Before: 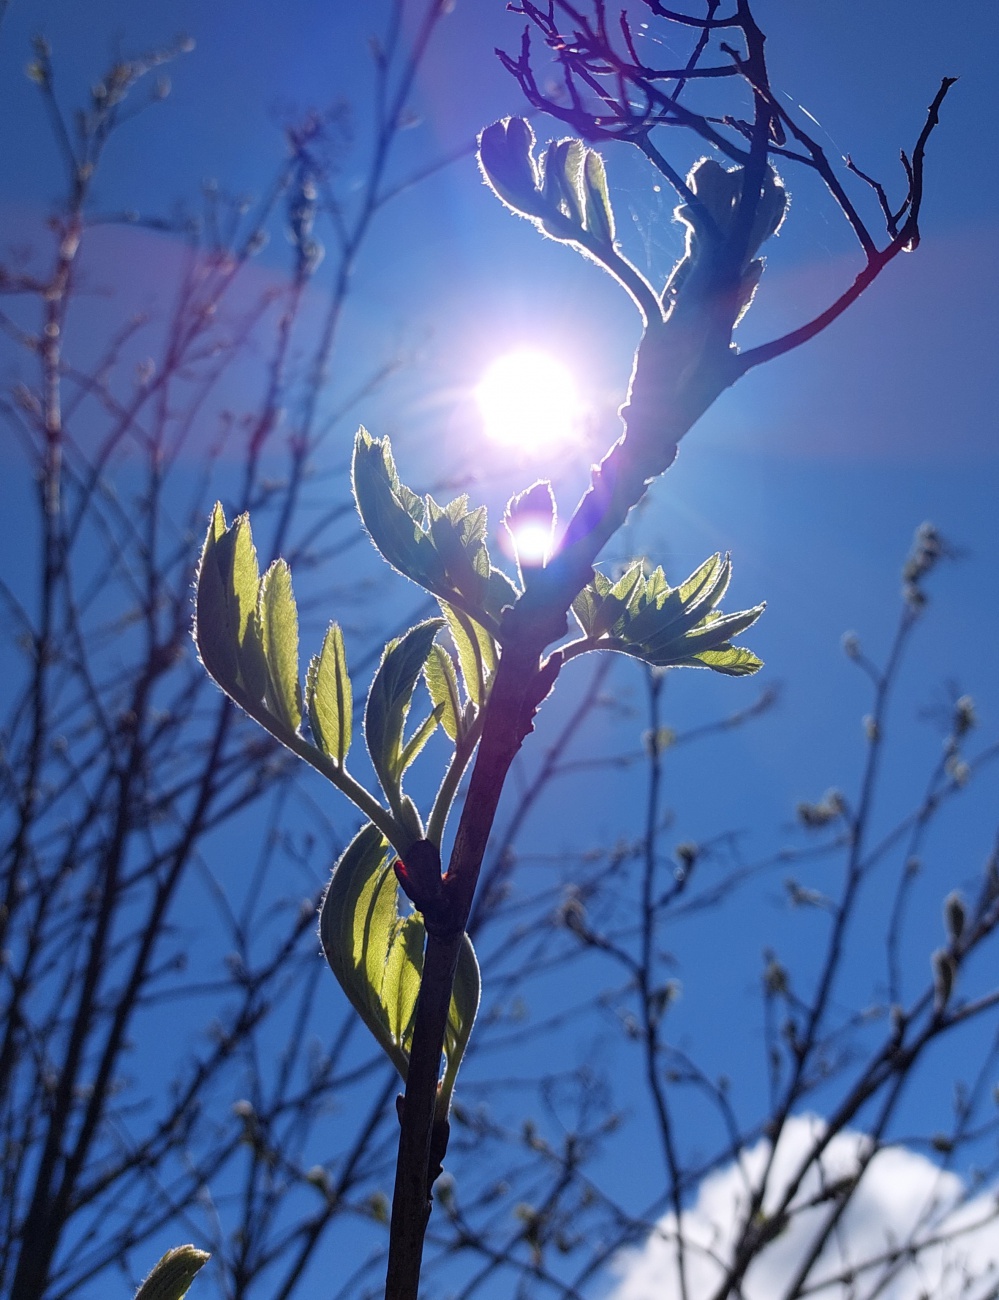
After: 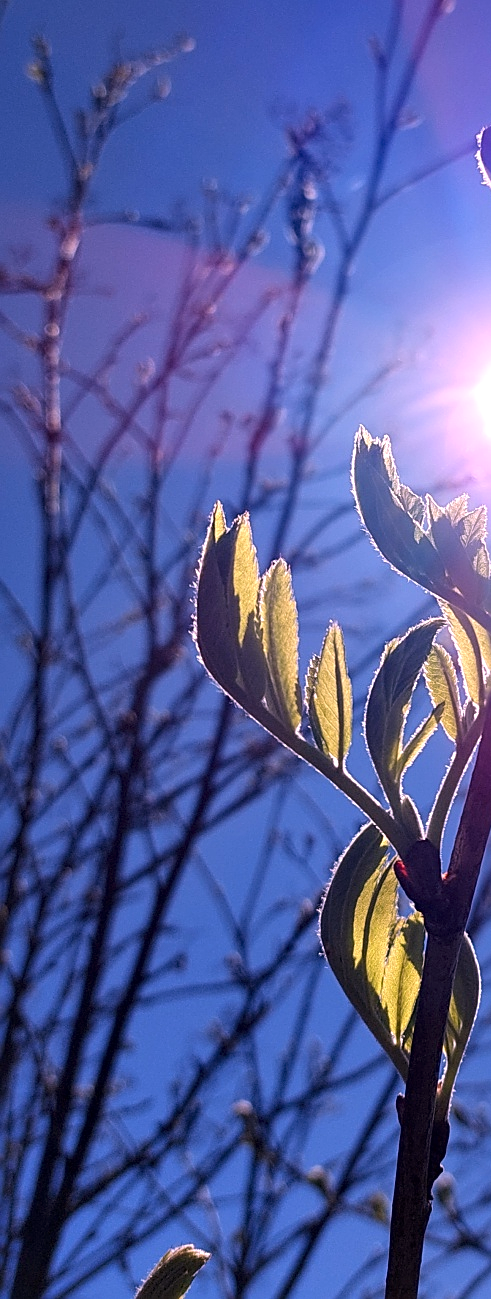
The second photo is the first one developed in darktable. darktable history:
sharpen: on, module defaults
white balance: red 1.188, blue 1.11
crop and rotate: left 0%, top 0%, right 50.845%
local contrast: mode bilateral grid, contrast 20, coarseness 50, detail 132%, midtone range 0.2
